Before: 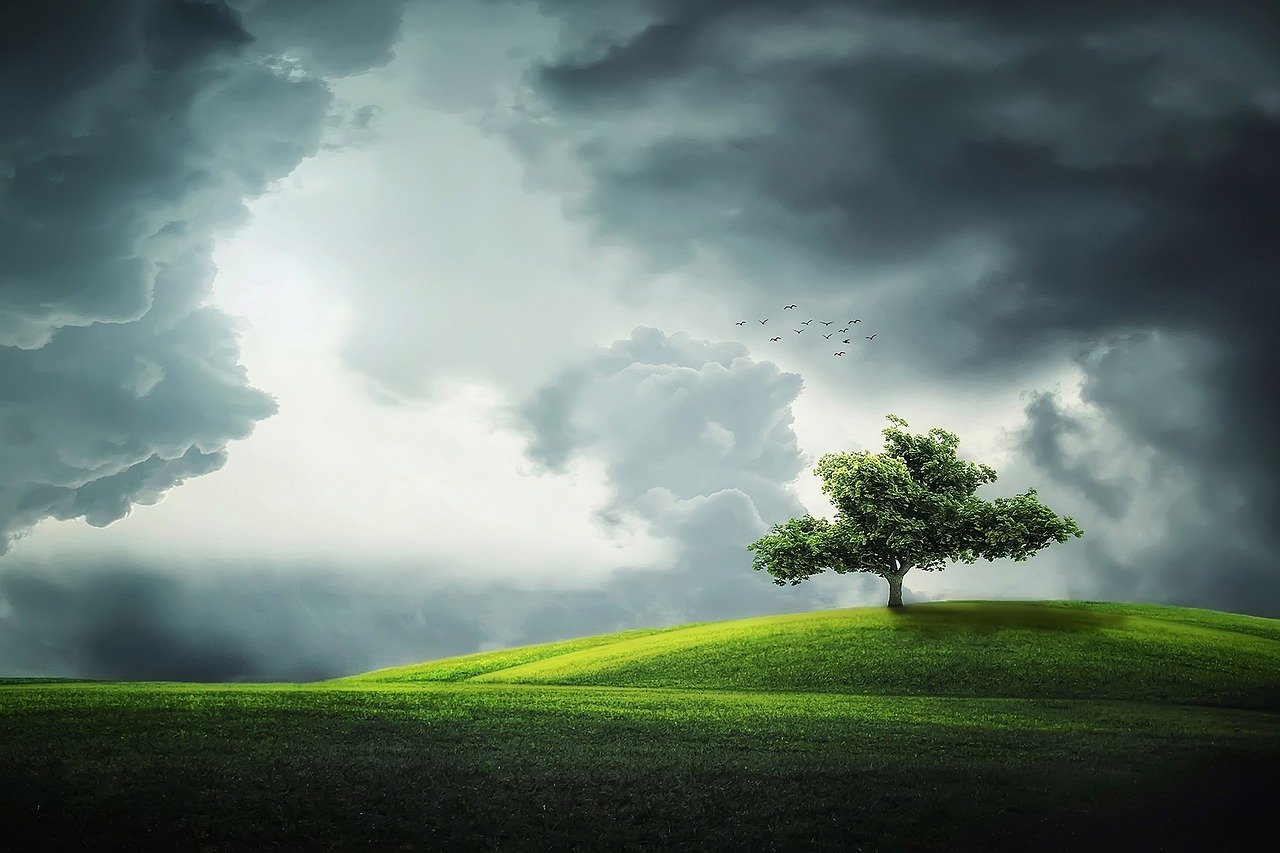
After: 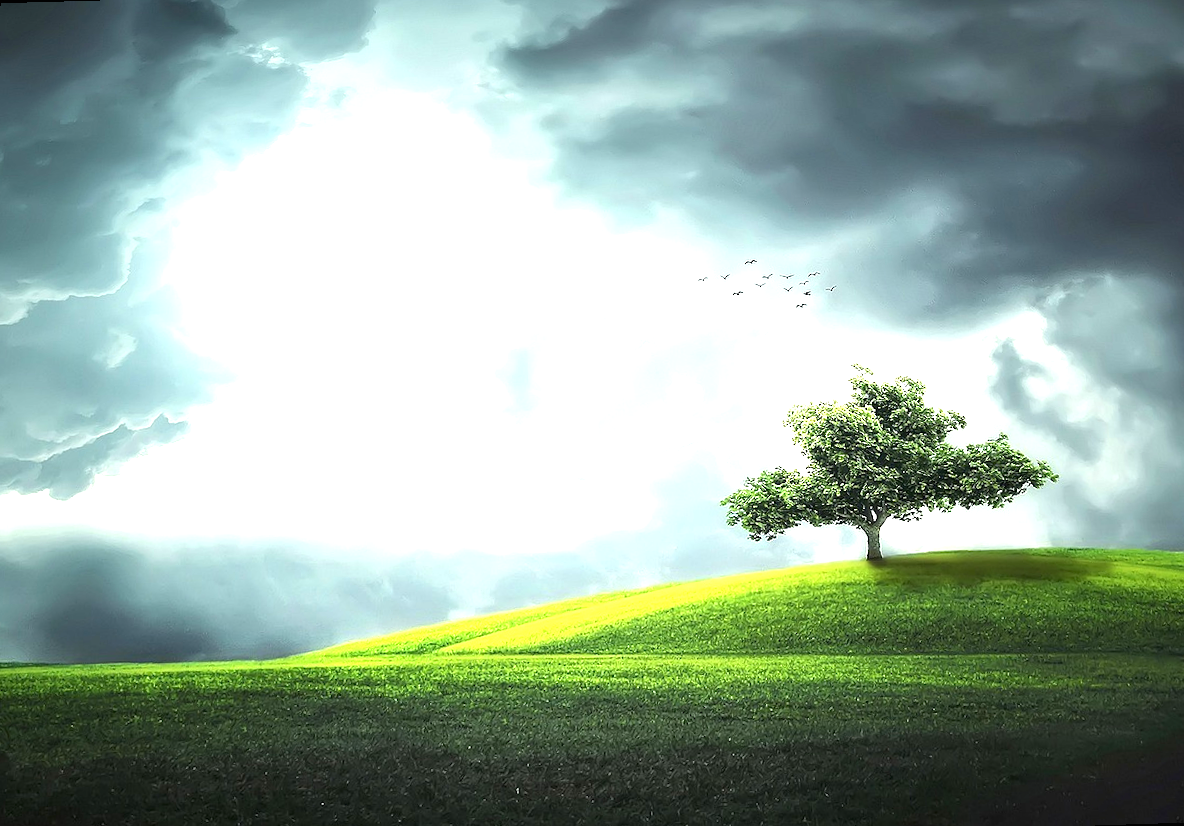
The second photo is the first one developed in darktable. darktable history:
exposure: black level correction 0, exposure 1.3 EV, compensate exposure bias true, compensate highlight preservation false
rotate and perspective: rotation -1.68°, lens shift (vertical) -0.146, crop left 0.049, crop right 0.912, crop top 0.032, crop bottom 0.96
